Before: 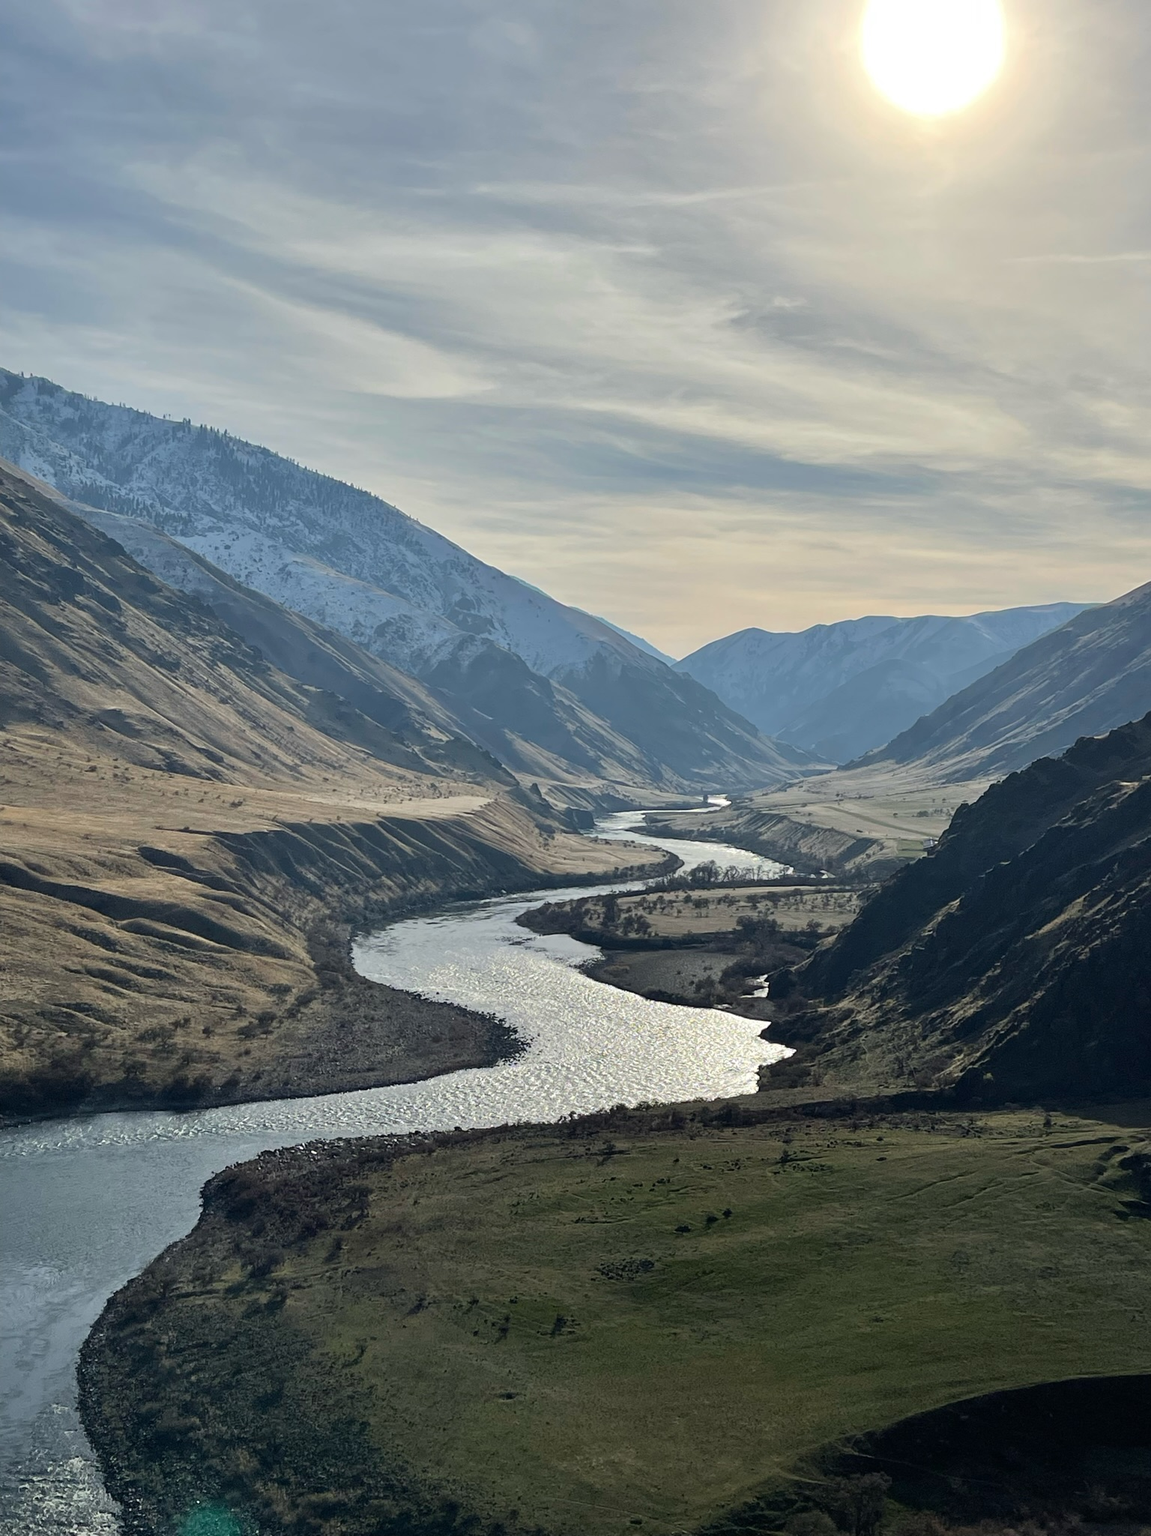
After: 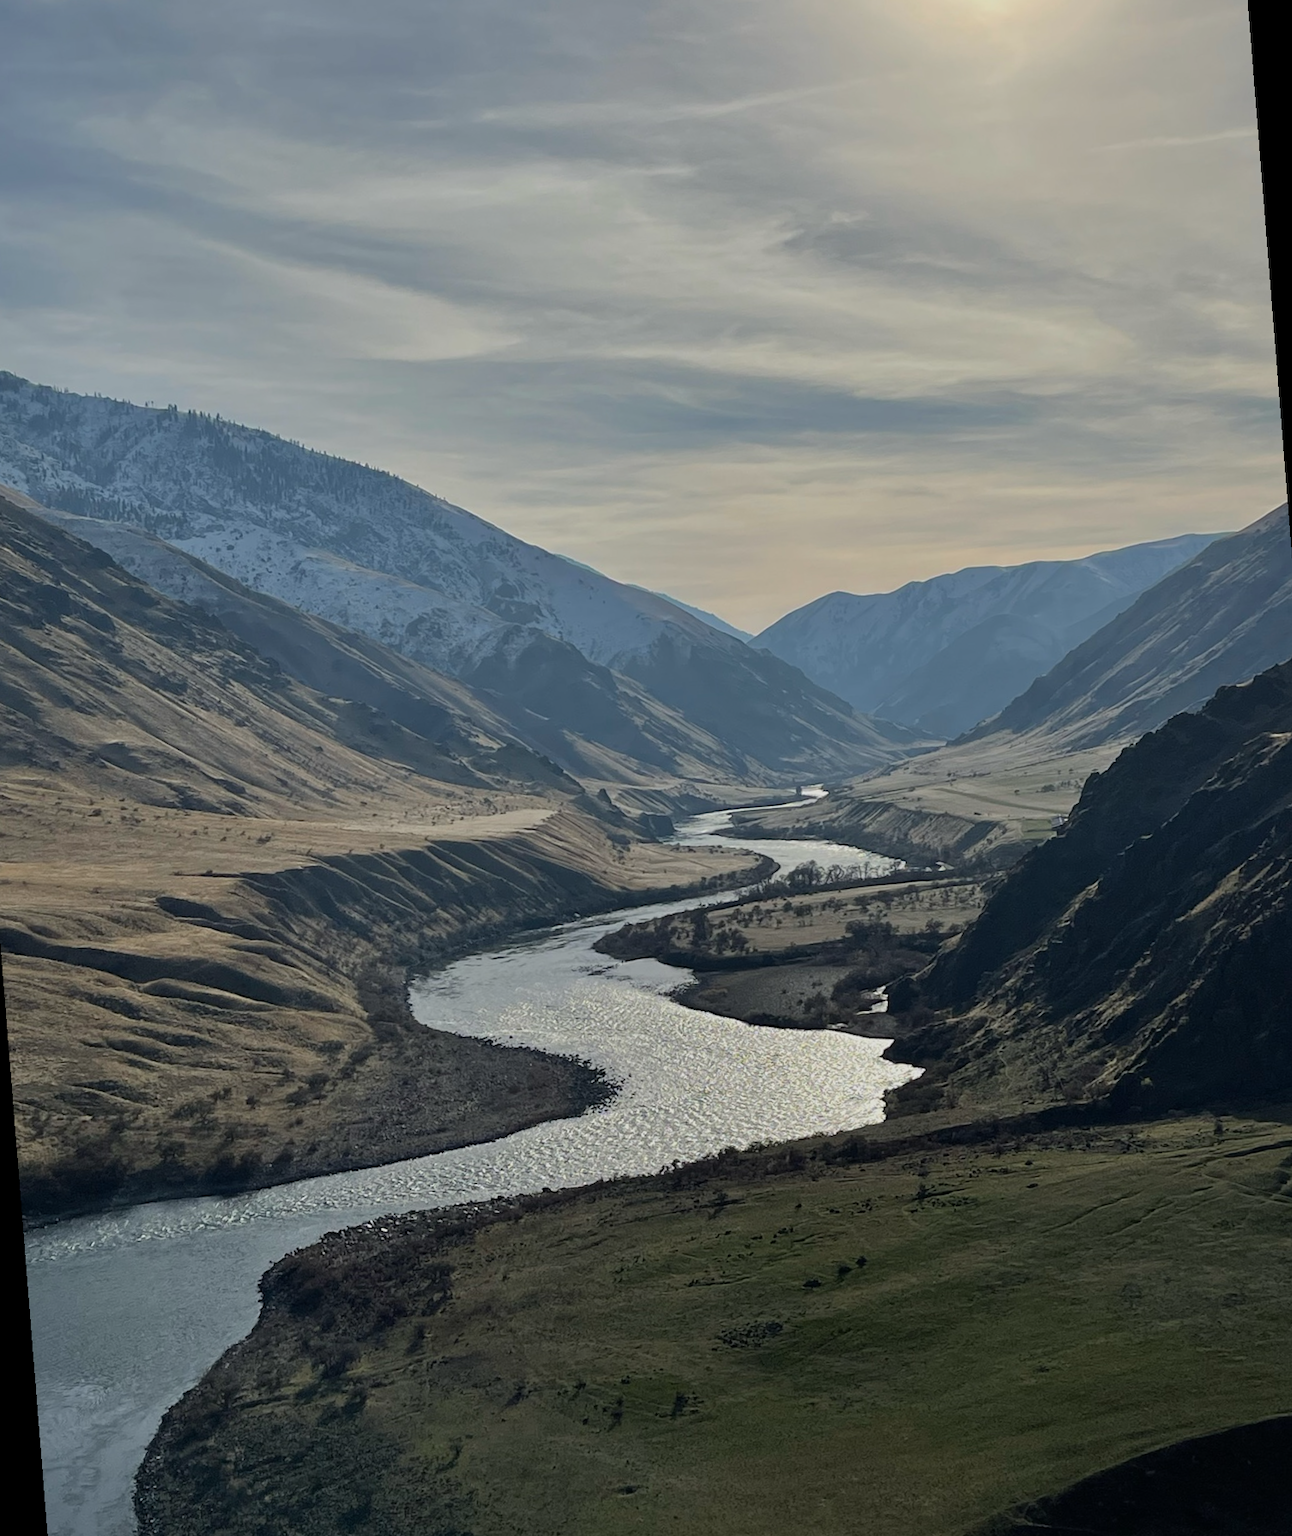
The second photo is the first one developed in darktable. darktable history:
rotate and perspective: rotation -4.57°, crop left 0.054, crop right 0.944, crop top 0.087, crop bottom 0.914
exposure: exposure -0.492 EV, compensate highlight preservation false
shadows and highlights: shadows 12, white point adjustment 1.2, highlights -0.36, soften with gaussian
